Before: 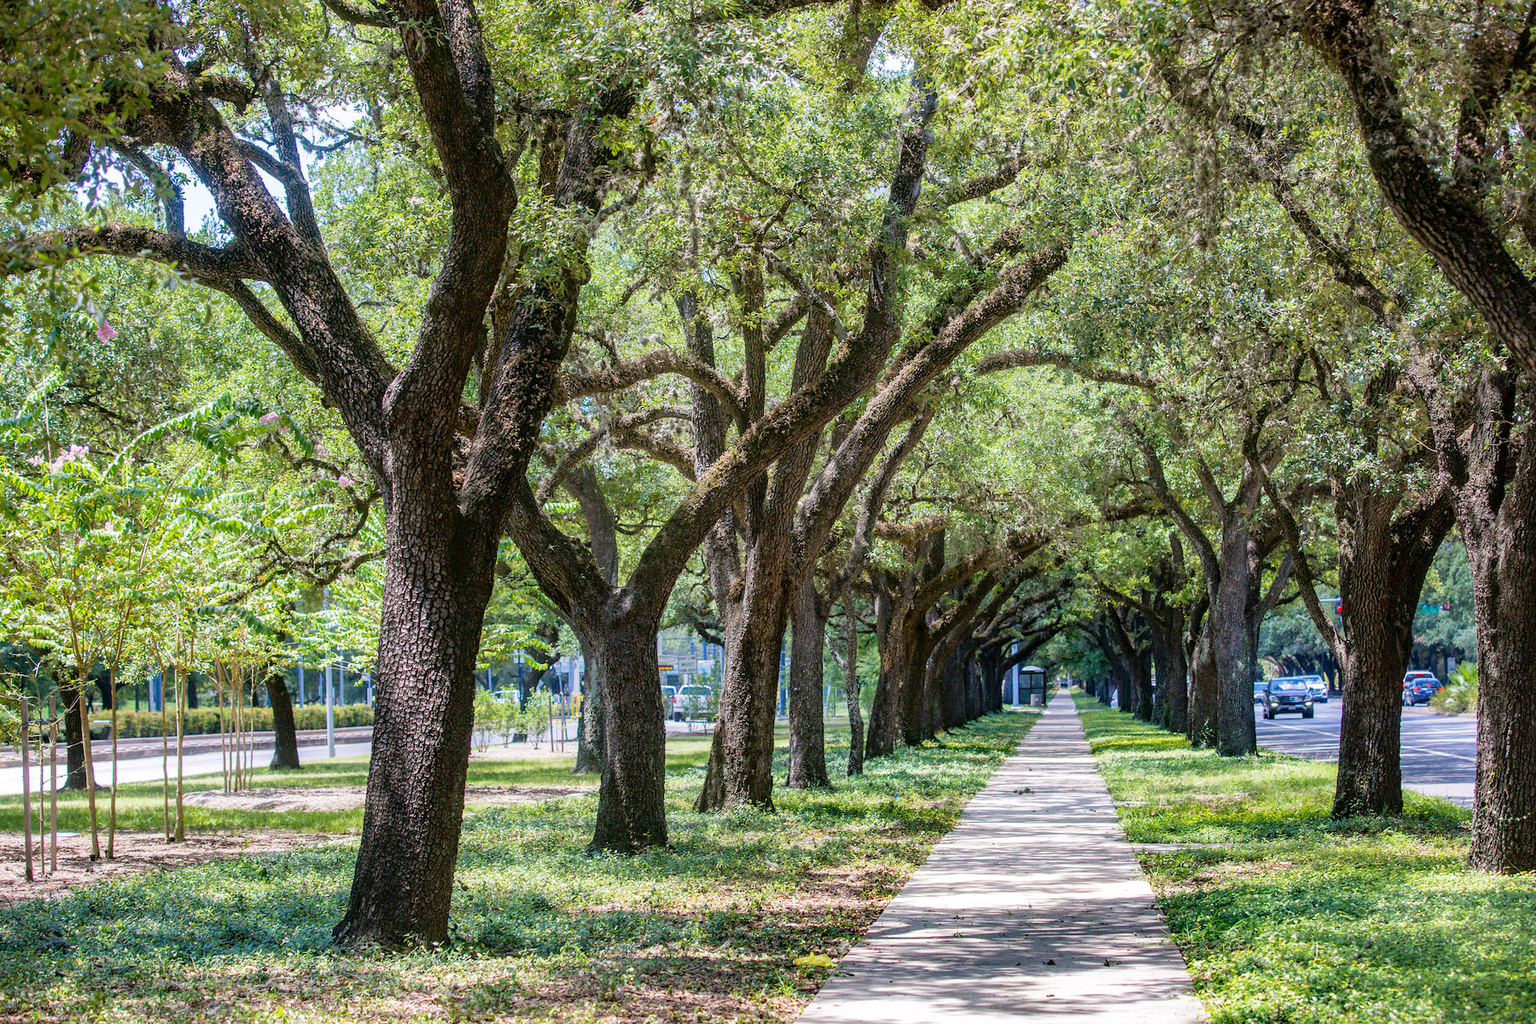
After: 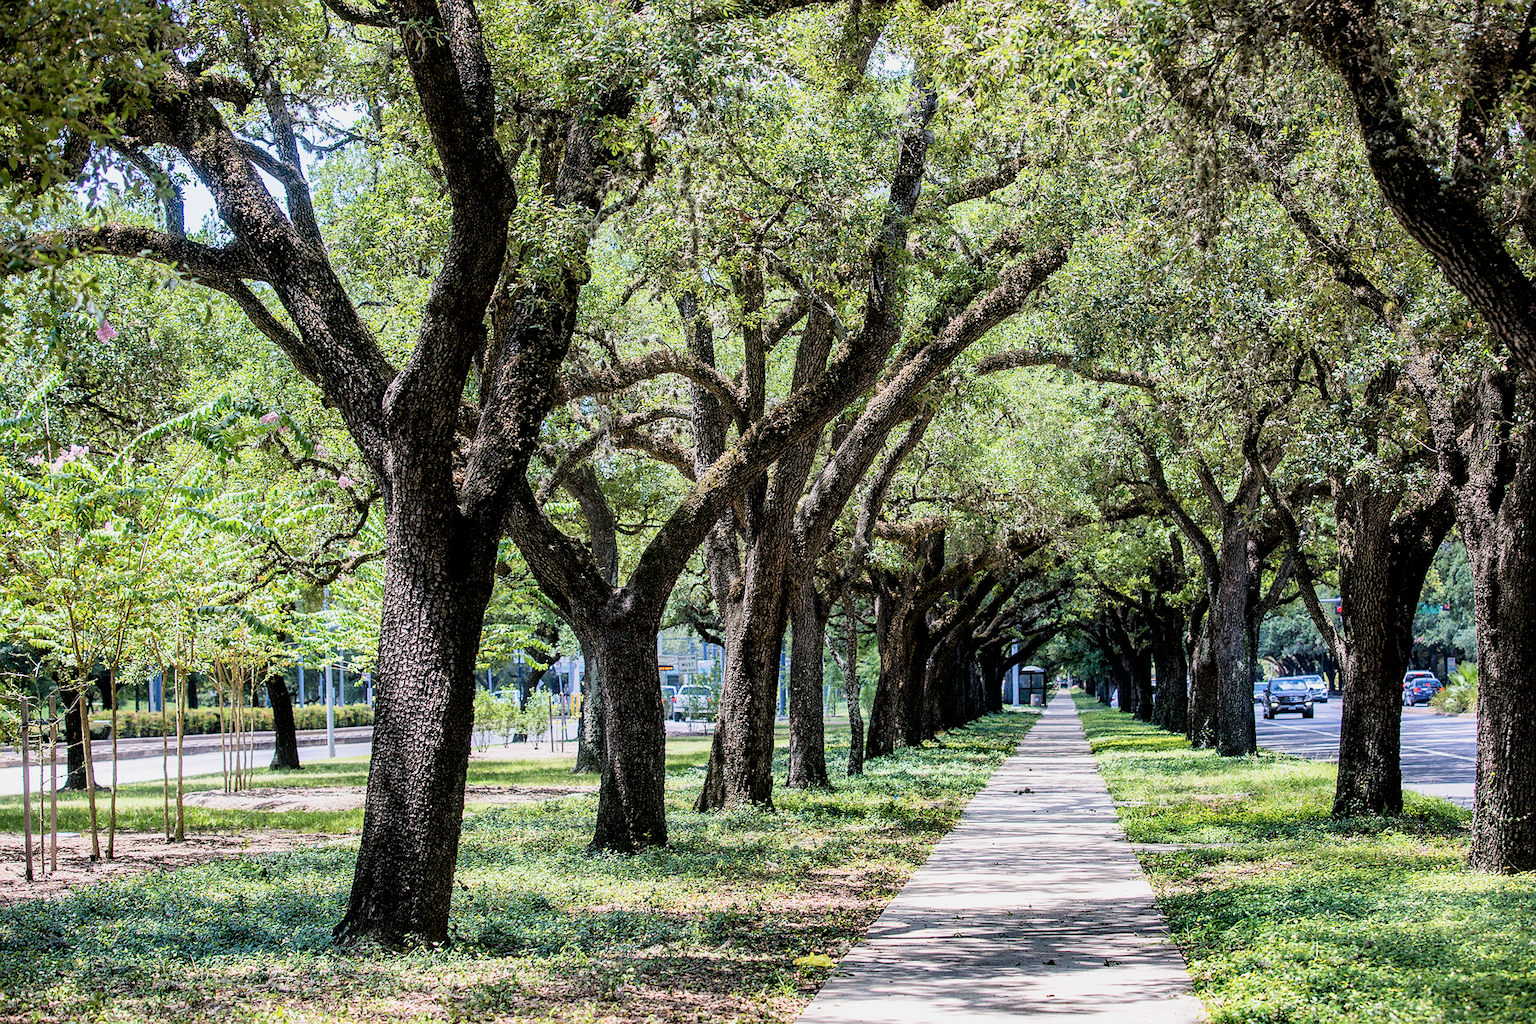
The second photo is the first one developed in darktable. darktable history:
sharpen: radius 1.03
contrast brightness saturation: saturation -0.062
filmic rgb: middle gray luminance 9.89%, black relative exposure -8.65 EV, white relative exposure 3.26 EV, target black luminance 0%, hardness 5.21, latitude 44.67%, contrast 1.313, highlights saturation mix 6.19%, shadows ↔ highlights balance 24.95%, color science v6 (2022)
